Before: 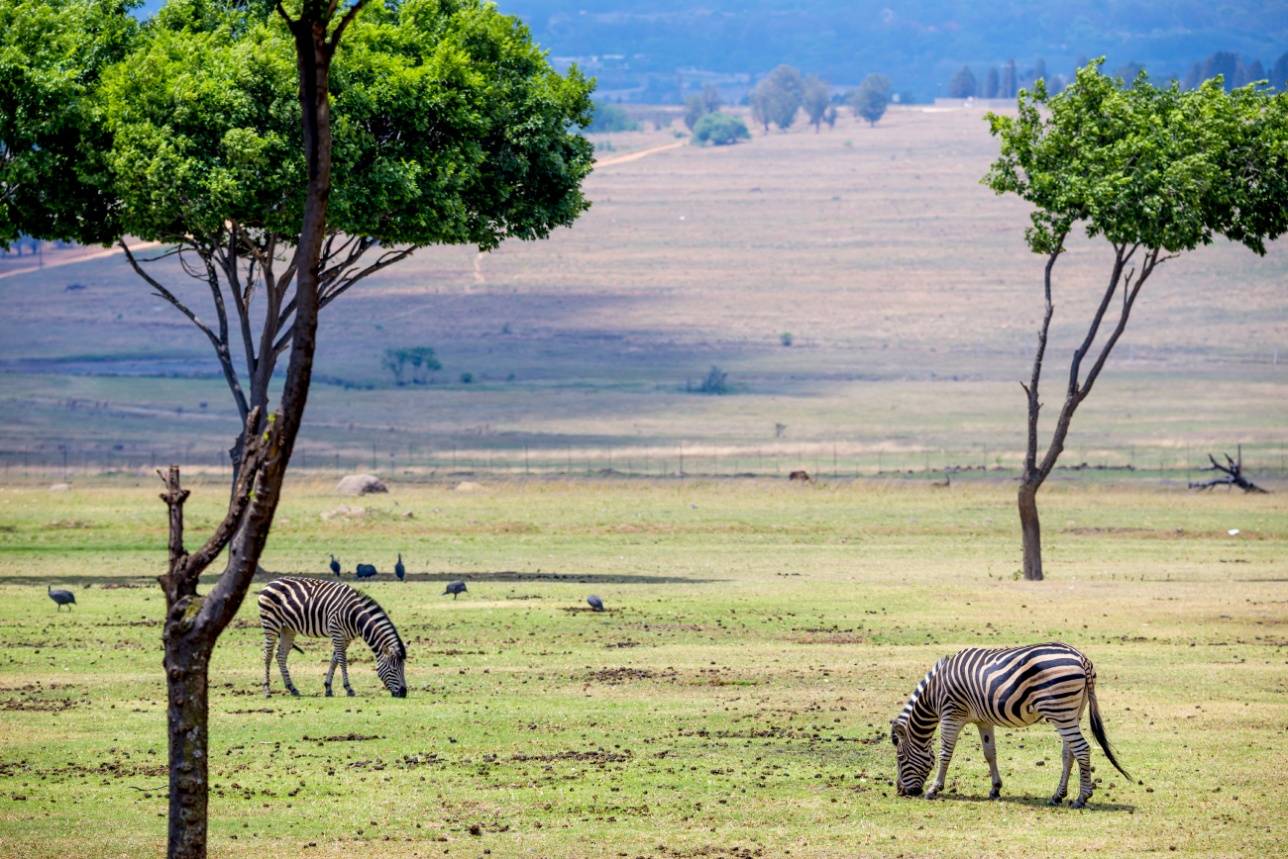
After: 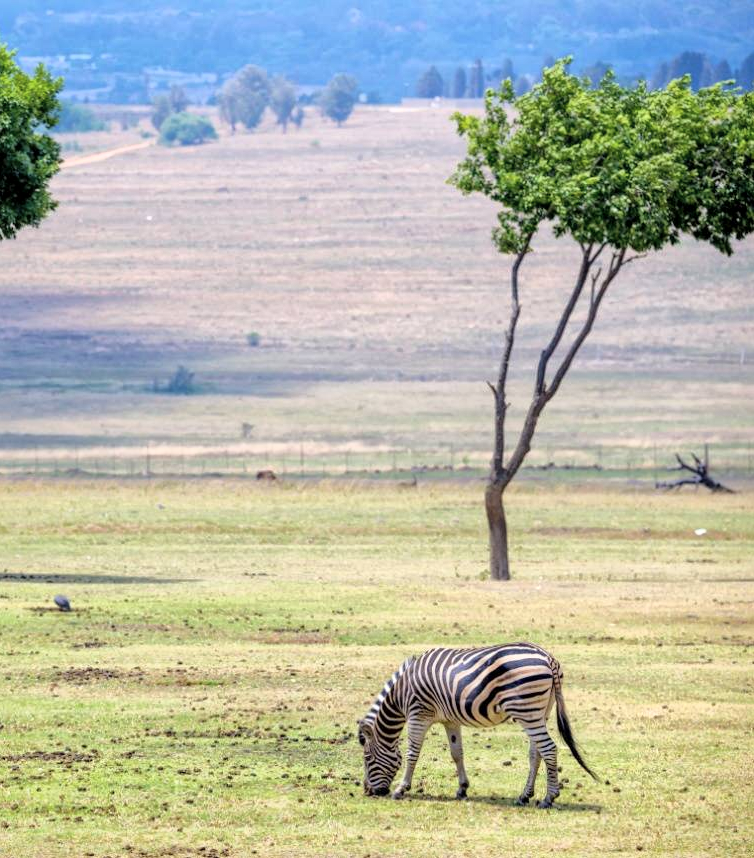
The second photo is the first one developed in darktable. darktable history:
global tonemap: drago (1, 100), detail 1
crop: left 41.402%
